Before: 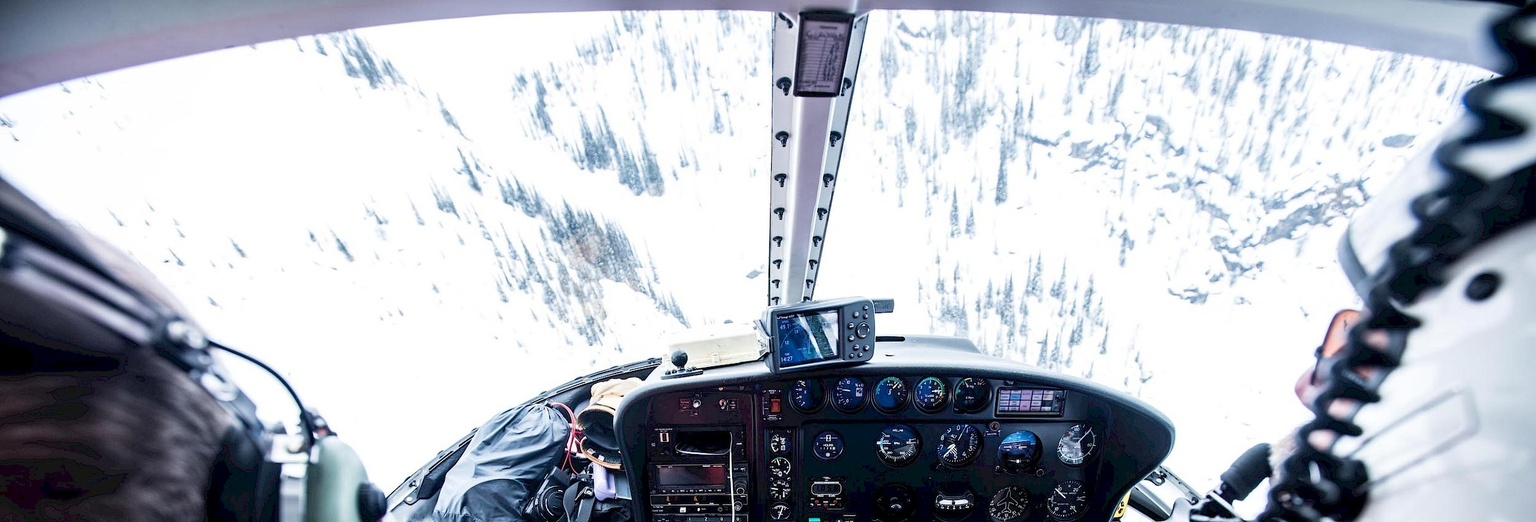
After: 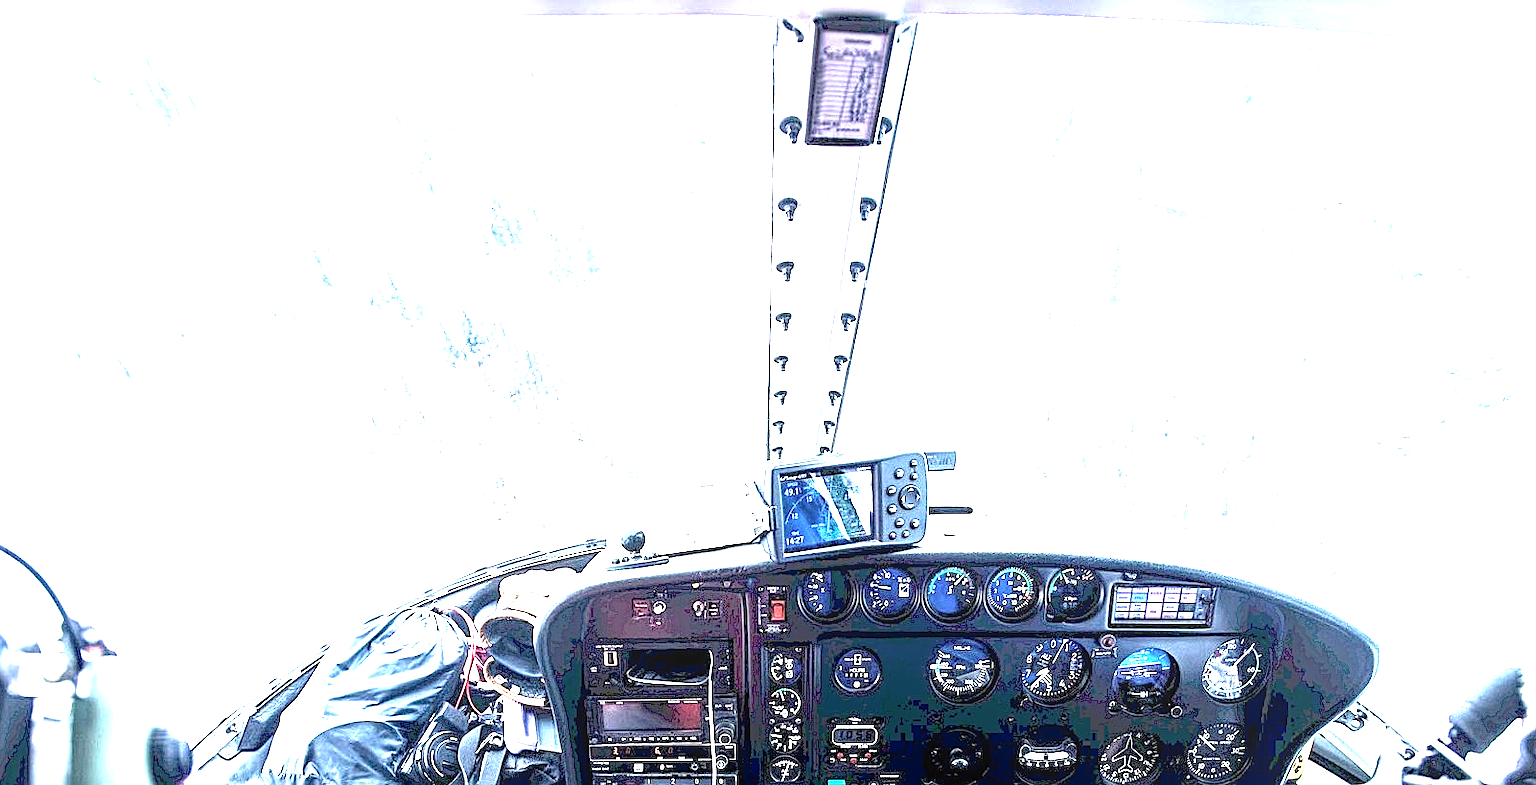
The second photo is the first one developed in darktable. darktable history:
sharpen: on, module defaults
exposure: black level correction 0.001, exposure 1.849 EV, compensate exposure bias true, compensate highlight preservation false
local contrast: on, module defaults
crop: left 16.912%, right 16.7%
